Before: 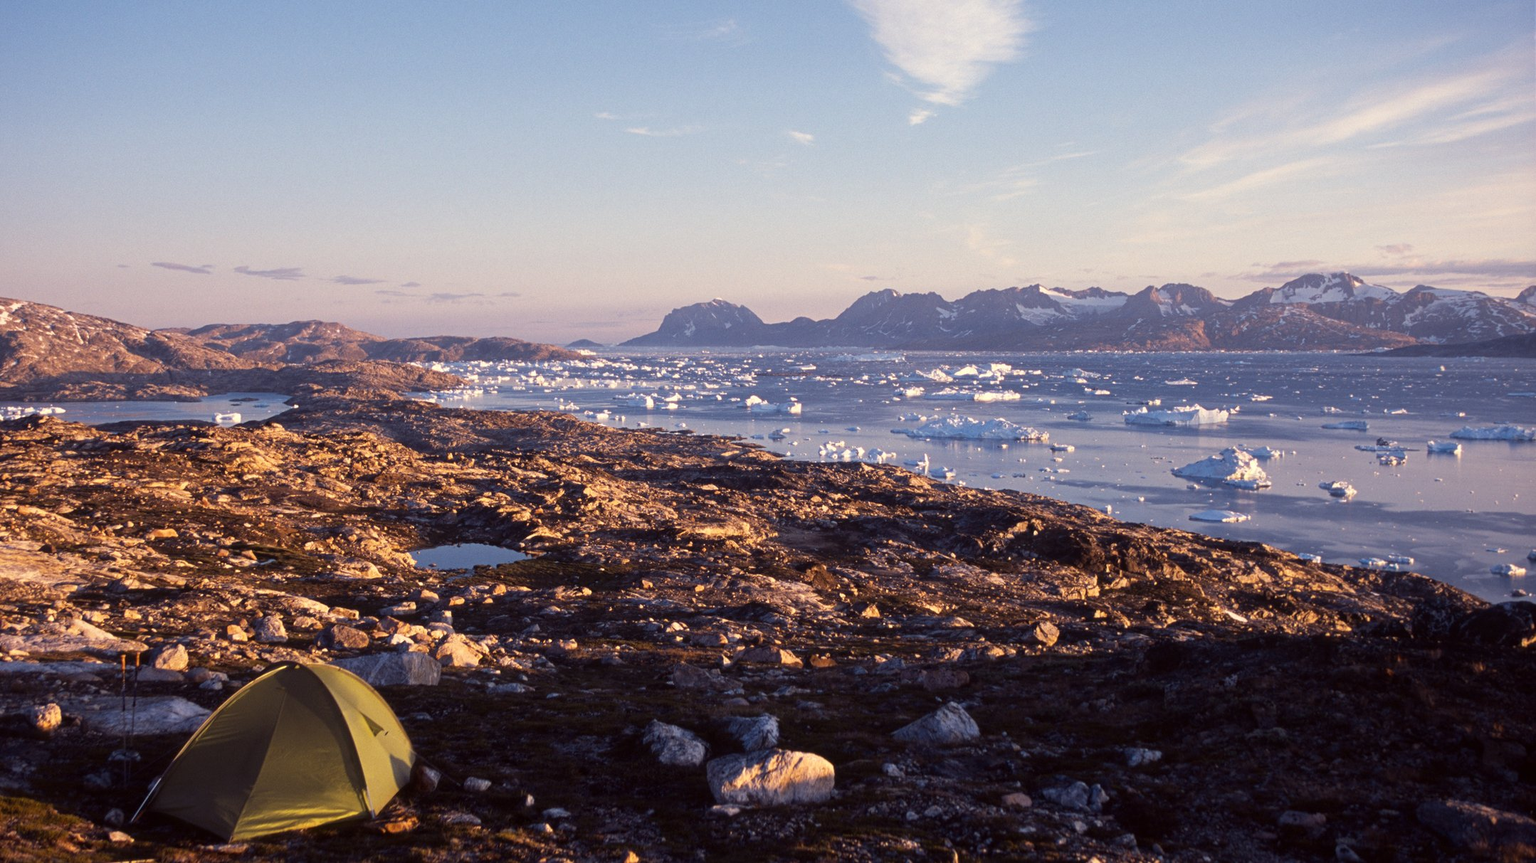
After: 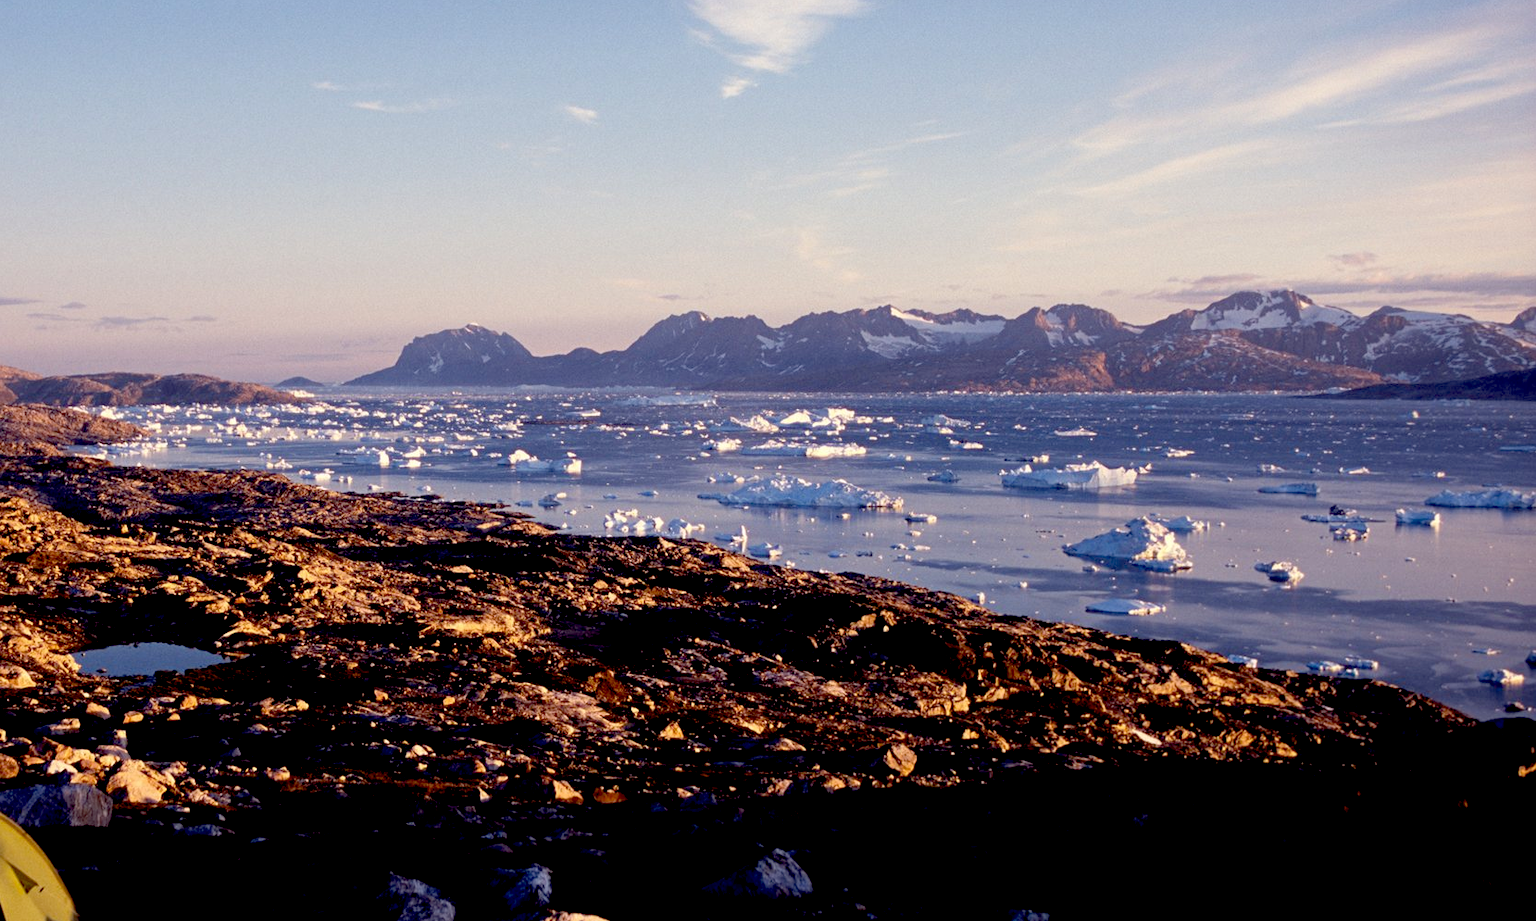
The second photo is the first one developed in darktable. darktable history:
exposure: black level correction 0.047, exposure 0.013 EV, compensate highlight preservation false
crop: left 23.095%, top 5.827%, bottom 11.854%
